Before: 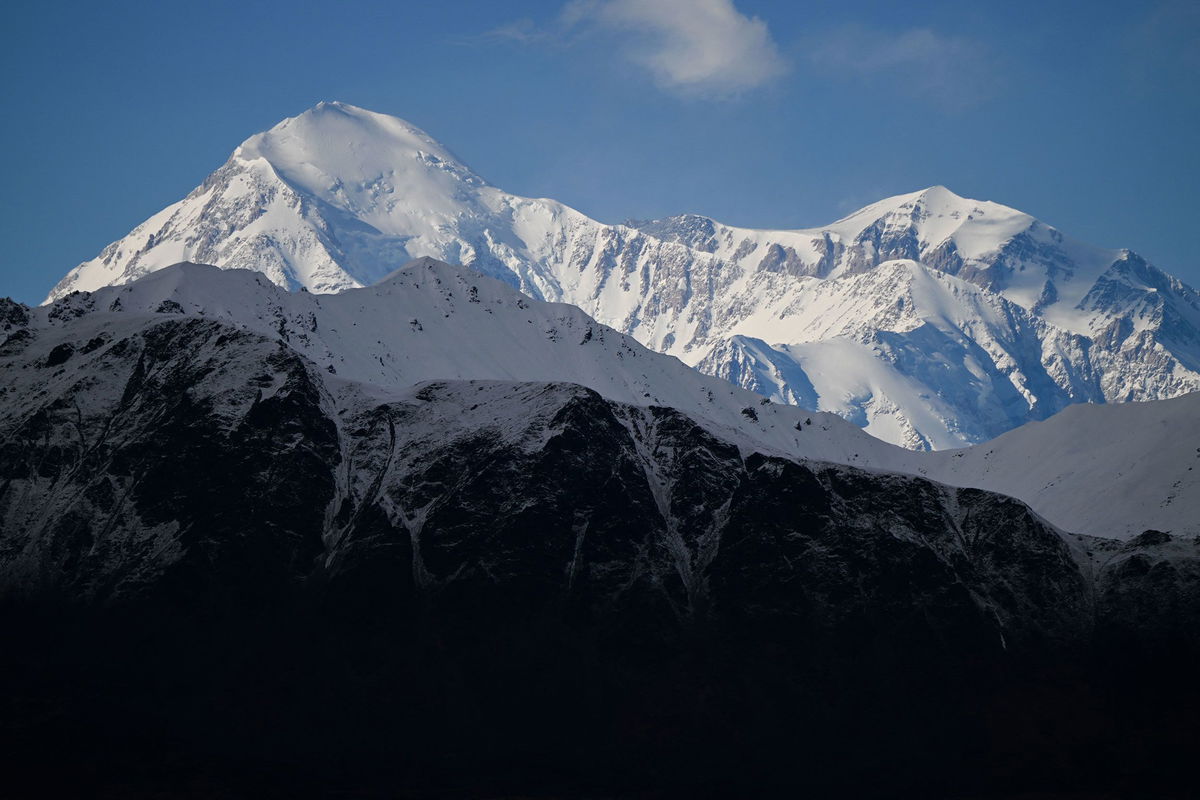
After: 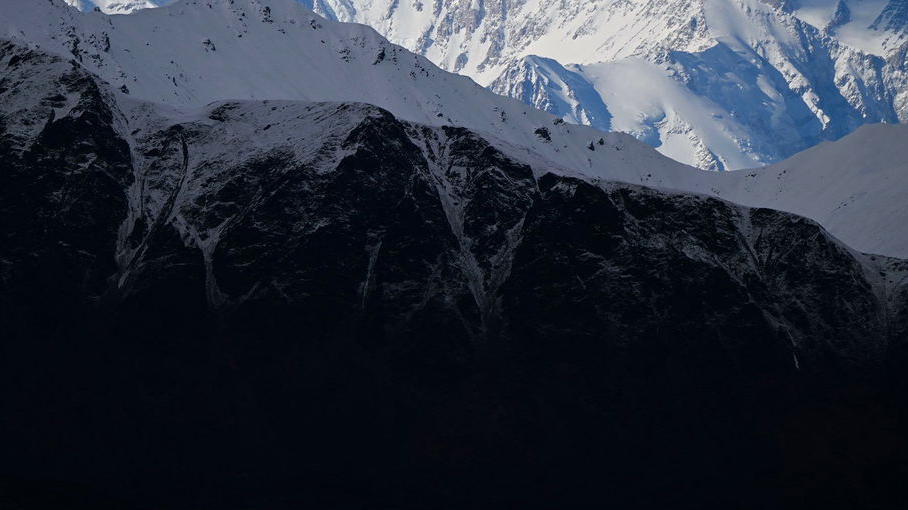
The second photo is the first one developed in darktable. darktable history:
crop and rotate: left 17.299%, top 35.115%, right 7.015%, bottom 1.024%
white balance: red 0.98, blue 1.034
